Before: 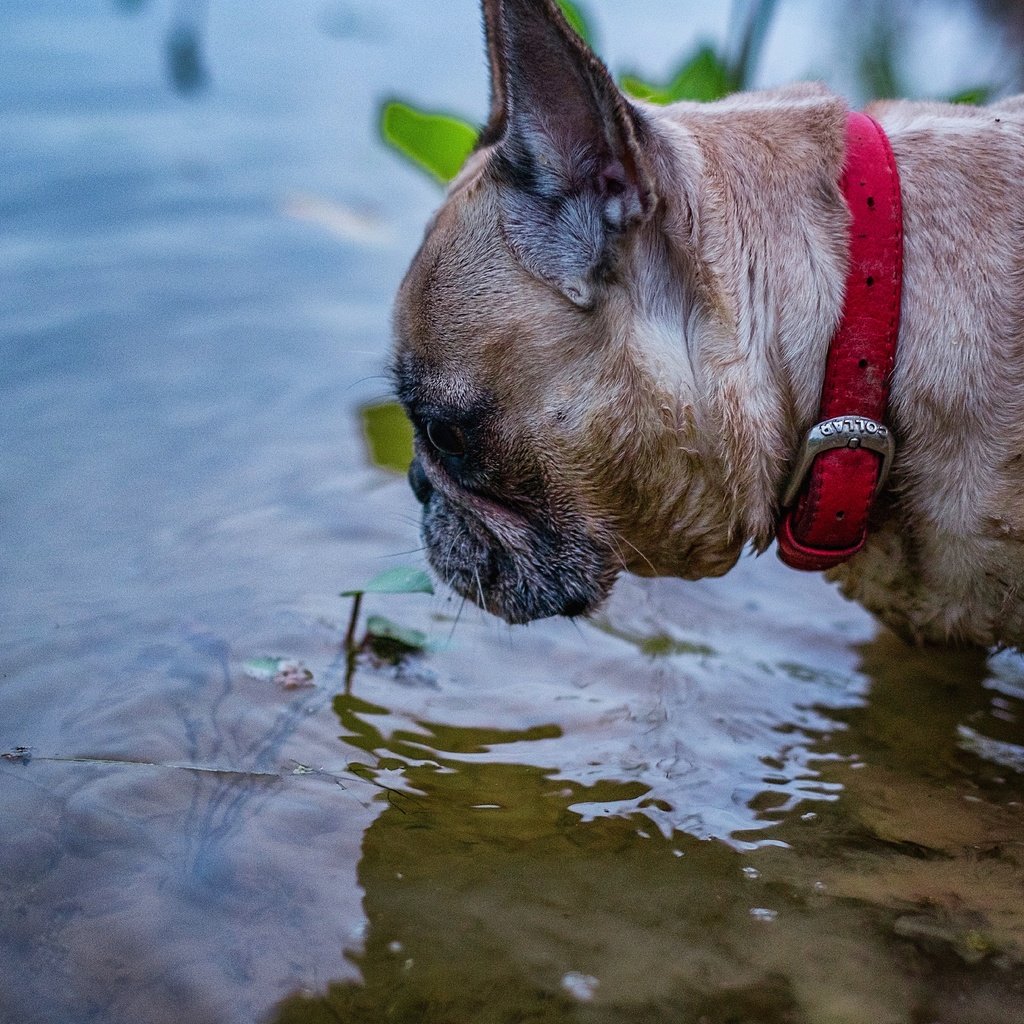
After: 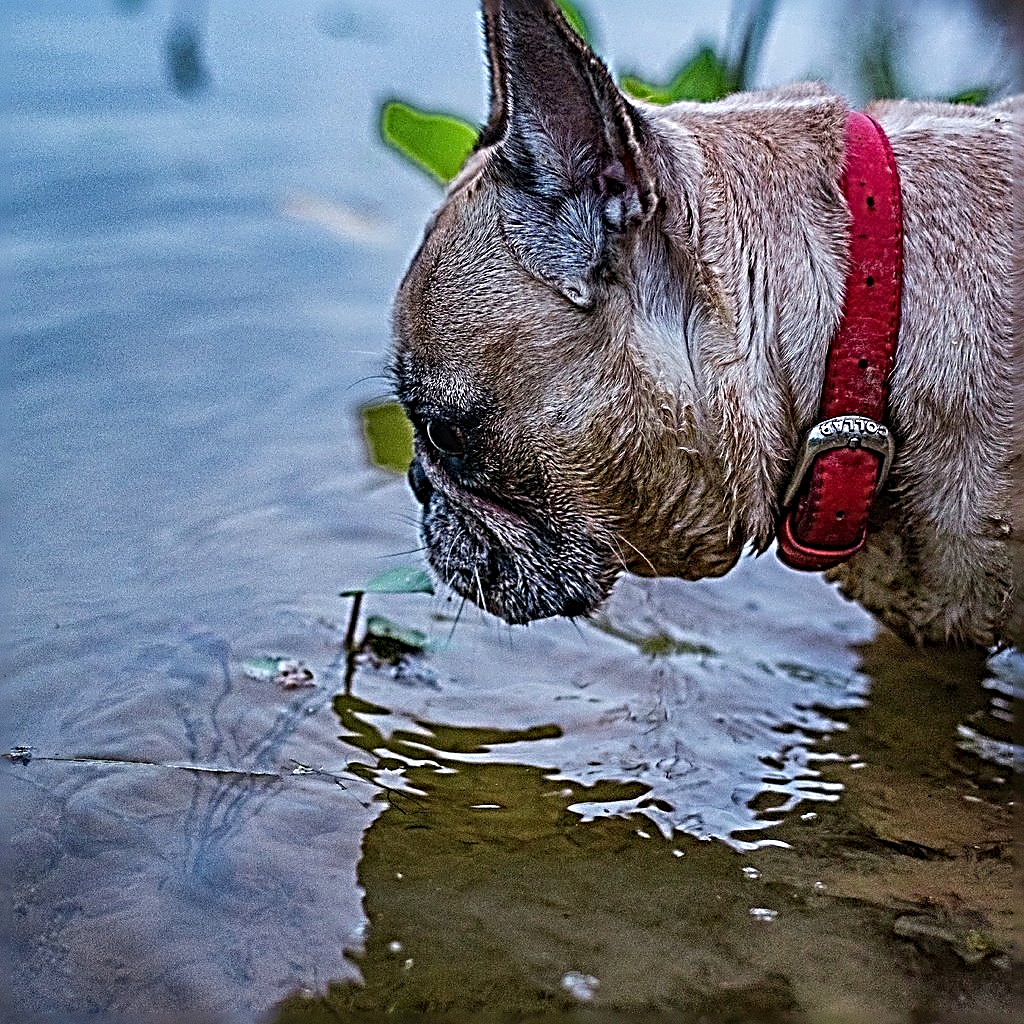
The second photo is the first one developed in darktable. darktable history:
sharpen: radius 4.041, amount 1.997
